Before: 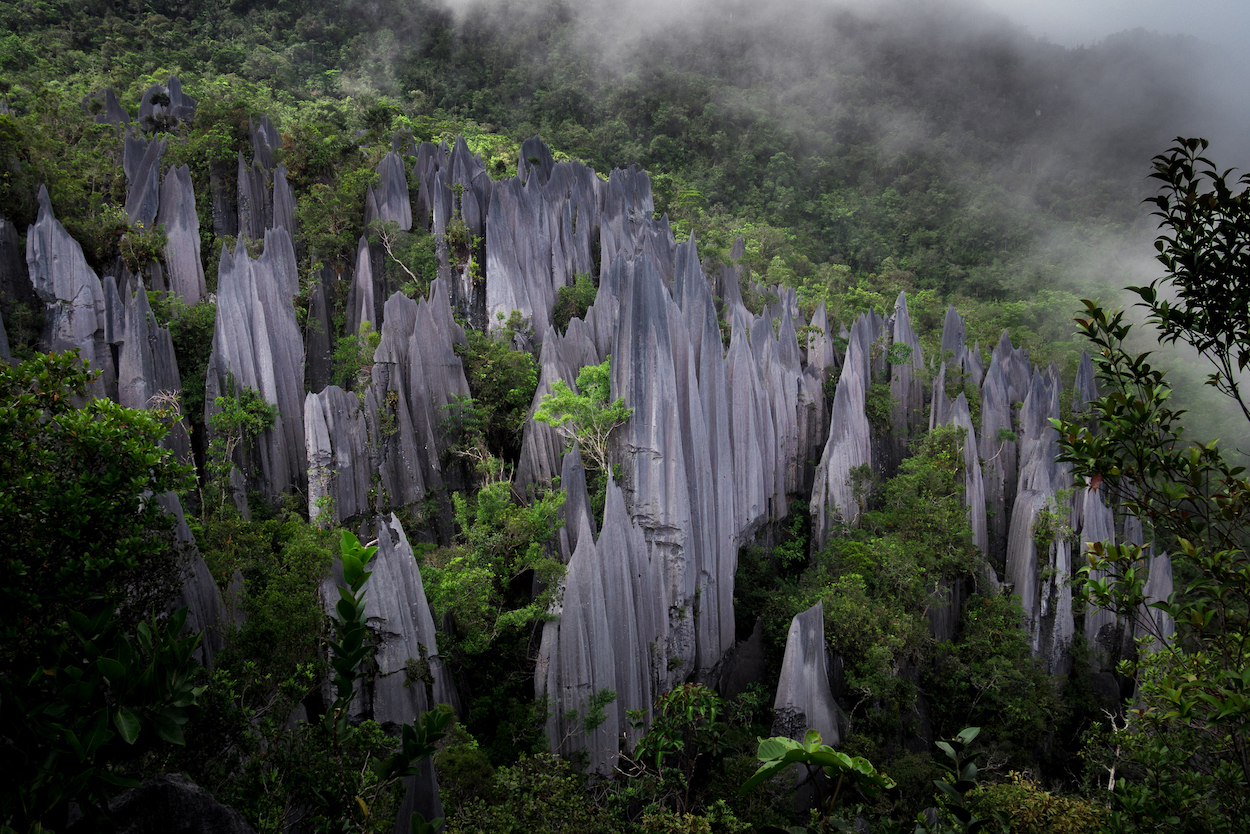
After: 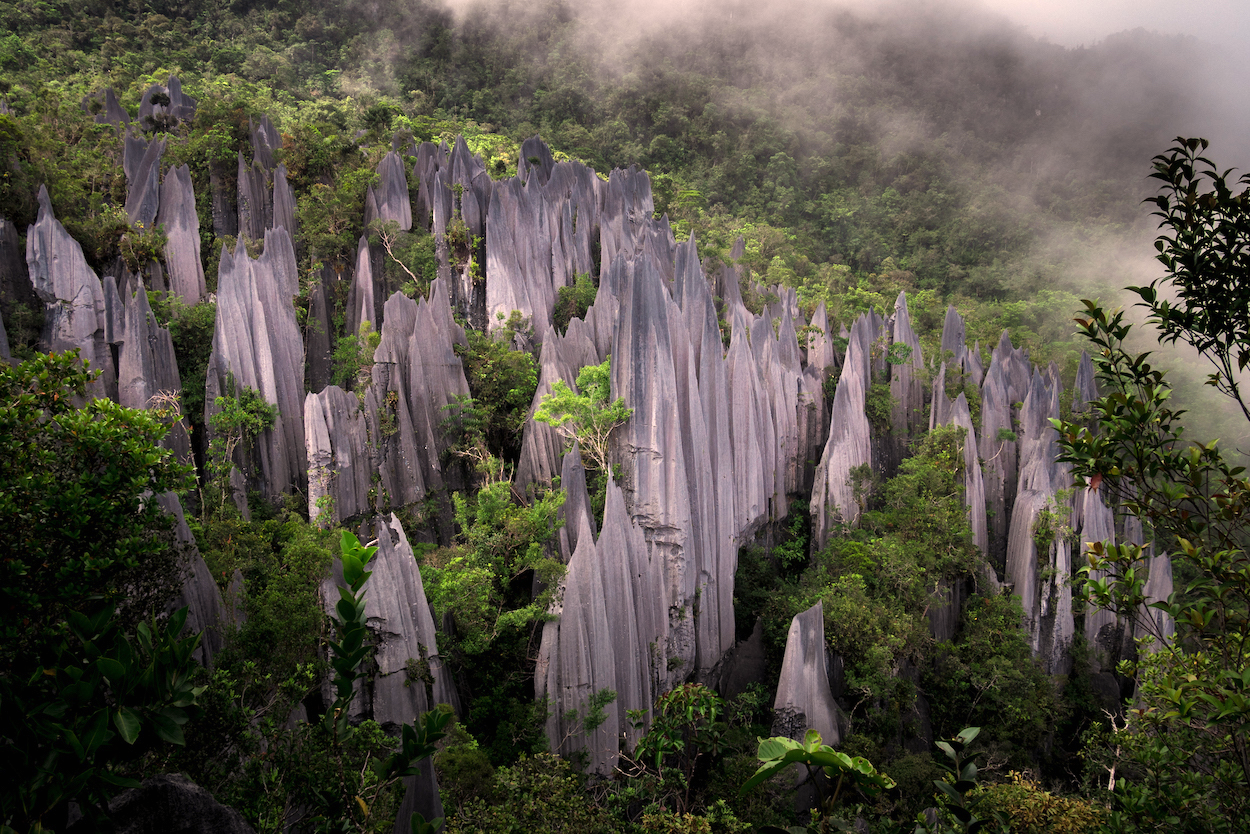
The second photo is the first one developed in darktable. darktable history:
white balance: red 1.127, blue 0.943
exposure: black level correction 0, exposure 0.5 EV, compensate highlight preservation false
